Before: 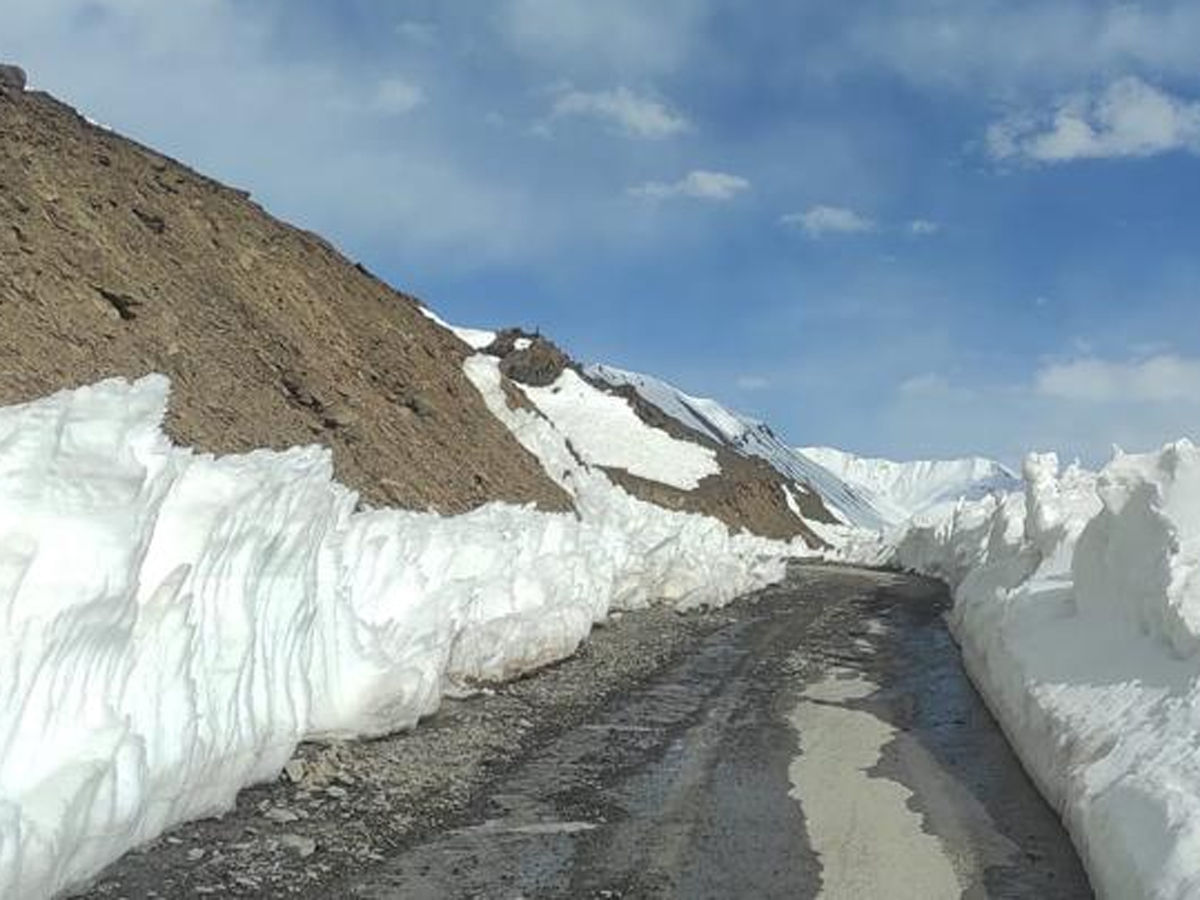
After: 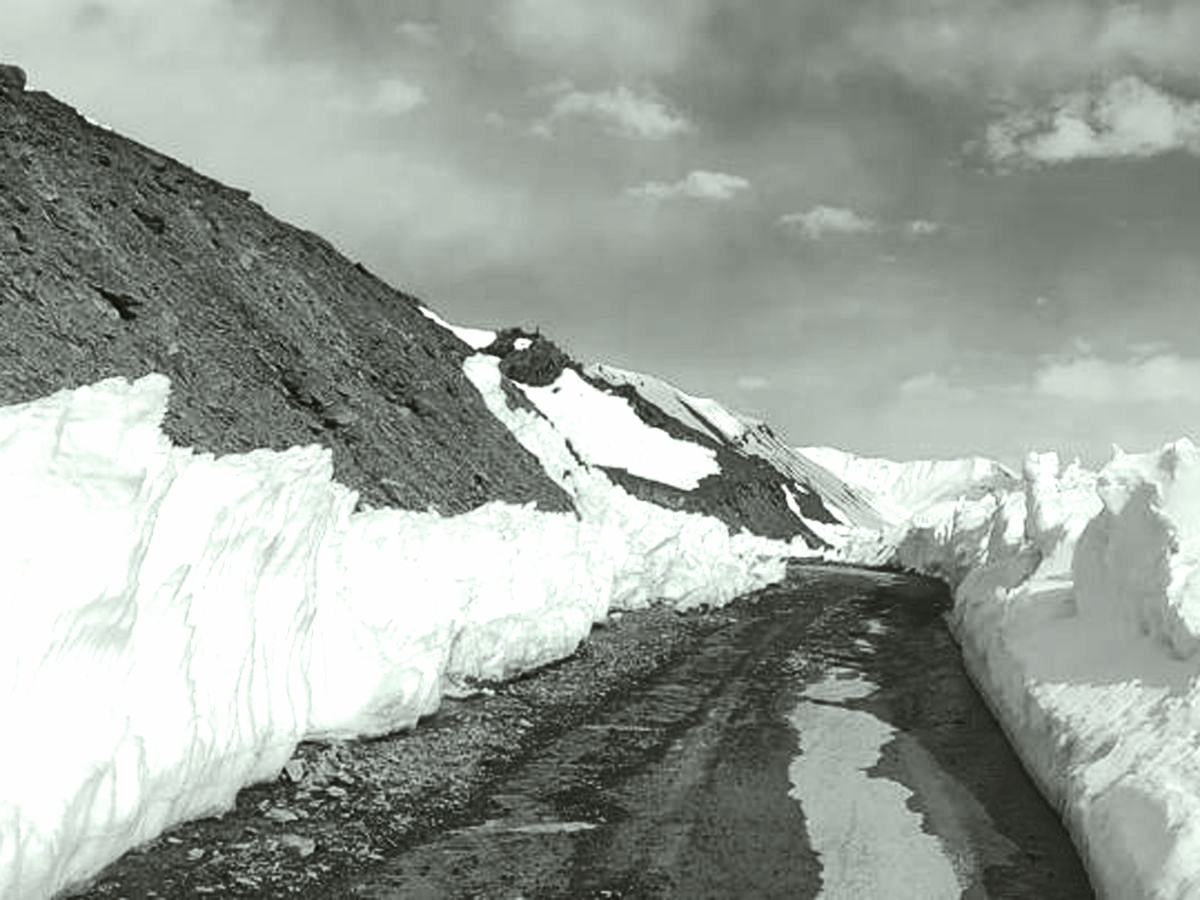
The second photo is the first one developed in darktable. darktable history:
color look up table: target L [89, 64.41, 56.07, 42.57, 30.54, 197.52, 90.19, 90.18, 77.04, 73.48, 80.77, 70.46, 68.05, 67.42, 61.18, 55.76, 59.34, 54.32, 41.58, 29.7, 85.98, 81.21, 80.84, 80.59, 74.85, 66.98, 57.58, 58.46, 57.59, 55.38, 45.27, 38.65, 26.06, 25.05, 26.95, 20.72, 17.67, 13.78, 11.21, 81.41, 81.34, 81.24, 80.95, 81.31, 81.14, 68.38, 62.98, 50.48, 46.18], target a [-5.633, -2.274, -2.327, -2.954, -2.152, 0, -0.001, -0.016, -2.762, -2.262, -4.634, -3.733, -2.286, -3.143, -2.968, -3.106, -3.092, -3.11, -3.376, -2.791, -5.074, -3.981, -4.591, -4.64, -4.087, -2.639, -2.981, -3.095, -3.099, -3.112, -2.864, -3.676, -1.692, -2.49, -2.836, -2.657, -3.182, -2.979, -3.495, -4.665, -4.663, -4.66, -4.471, -4.66, -4.656, -2.282, -2.928, -3.021, -2.863], target b [3.469, 0.938, 1.081, 2.264, 2.406, 0.002, 0.01, 0.02, 1.265, 1.048, 2.746, 2.297, 1.061, 2.245, 2.258, 2.709, 2.695, 2.712, 3.641, 3.375, 2.96, 2.669, 2.74, 2.746, 2.387, 1.412, 2.282, 2.698, 2.703, 2.716, 2.649, 3.838, 3.022, 3.024, 3.908, 4.722, 5.174, 5.32, 7.138, 2.756, 2.755, 2.753, 2.423, 2.754, 2.752, 1.058, 1.882, 2.368, 2.65], num patches 49
tone curve: curves: ch0 [(0, 0) (0.003, 0.002) (0.011, 0.006) (0.025, 0.014) (0.044, 0.025) (0.069, 0.039) (0.1, 0.056) (0.136, 0.082) (0.177, 0.116) (0.224, 0.163) (0.277, 0.233) (0.335, 0.311) (0.399, 0.396) (0.468, 0.488) (0.543, 0.588) (0.623, 0.695) (0.709, 0.809) (0.801, 0.912) (0.898, 0.997) (1, 1)], preserve colors none
